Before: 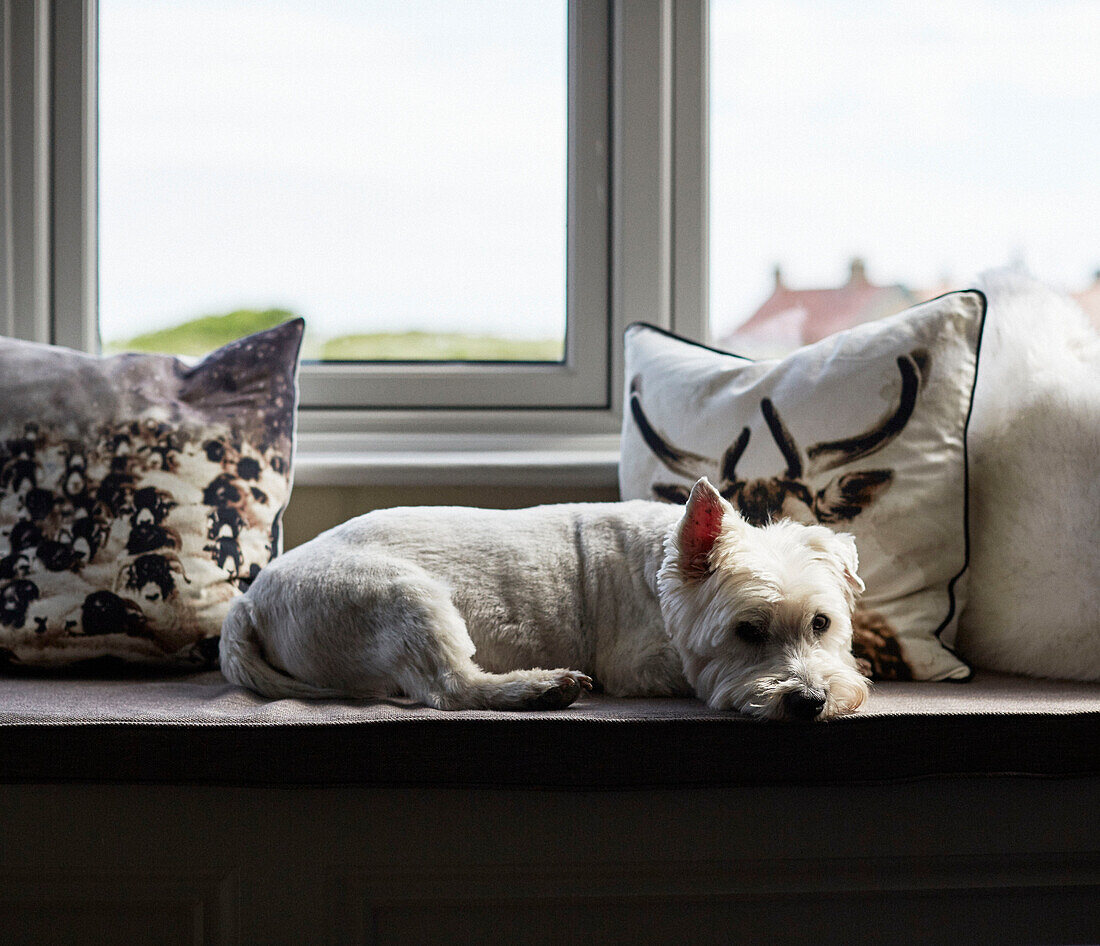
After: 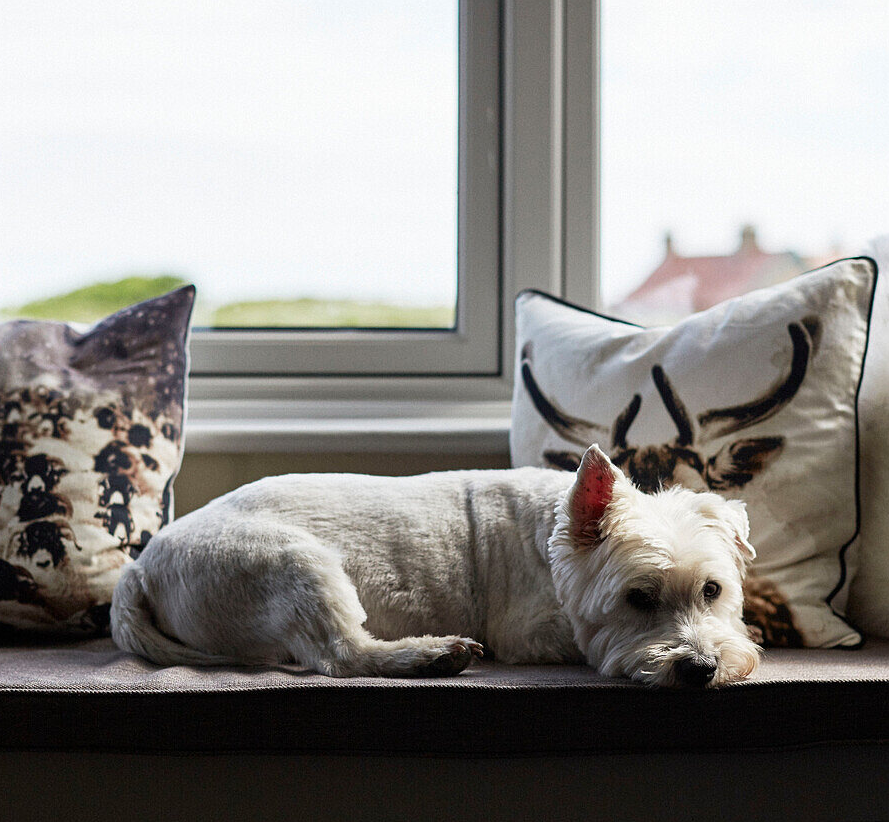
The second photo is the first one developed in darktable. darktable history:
crop: left 9.966%, top 3.541%, right 9.192%, bottom 9.548%
exposure: compensate highlight preservation false
